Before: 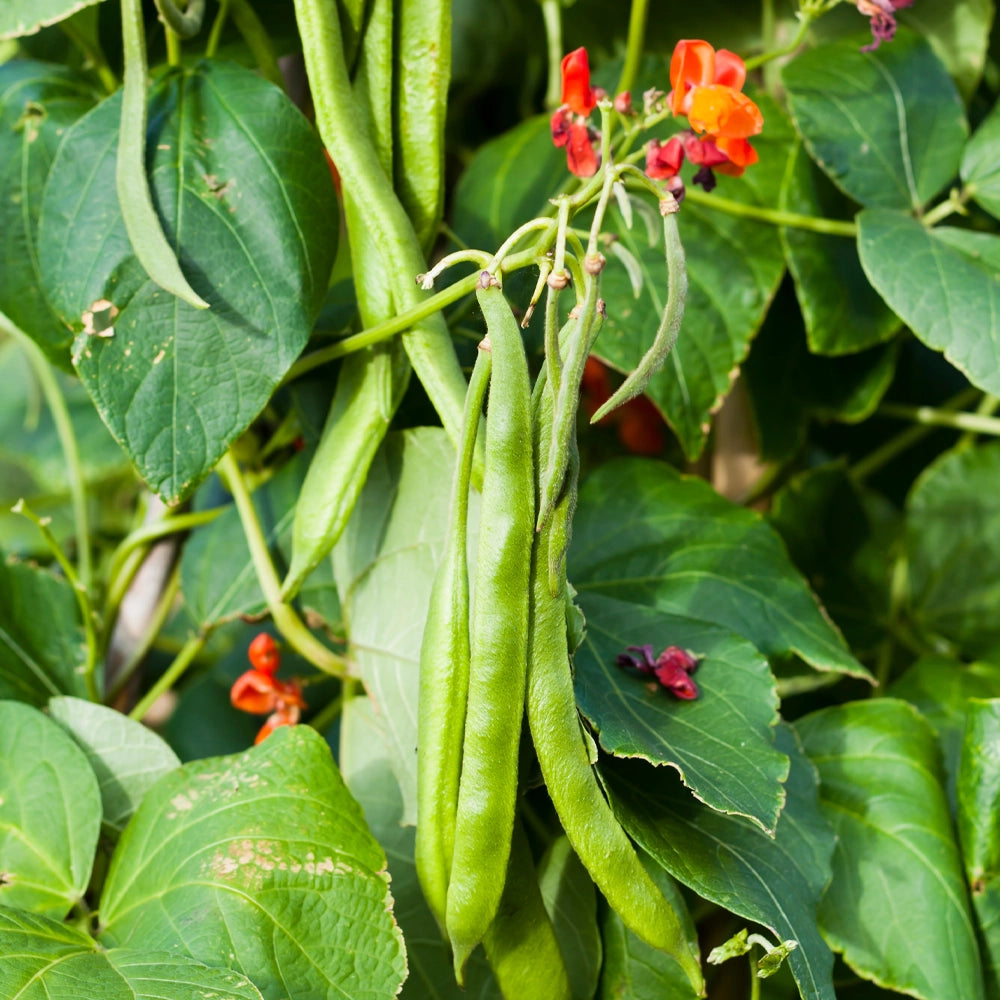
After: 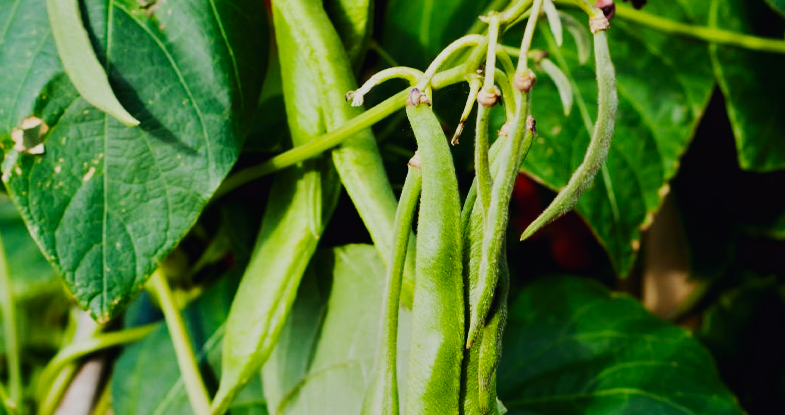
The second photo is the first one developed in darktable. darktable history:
tone equalizer: -8 EV -2 EV, -7 EV -2 EV, -6 EV -2 EV, -5 EV -2 EV, -4 EV -2 EV, -3 EV -2 EV, -2 EV -2 EV, -1 EV -1.63 EV, +0 EV -2 EV
crop: left 7.036%, top 18.398%, right 14.379%, bottom 40.043%
base curve: curves: ch0 [(0, 0.003) (0.001, 0.002) (0.006, 0.004) (0.02, 0.022) (0.048, 0.086) (0.094, 0.234) (0.162, 0.431) (0.258, 0.629) (0.385, 0.8) (0.548, 0.918) (0.751, 0.988) (1, 1)], preserve colors none
